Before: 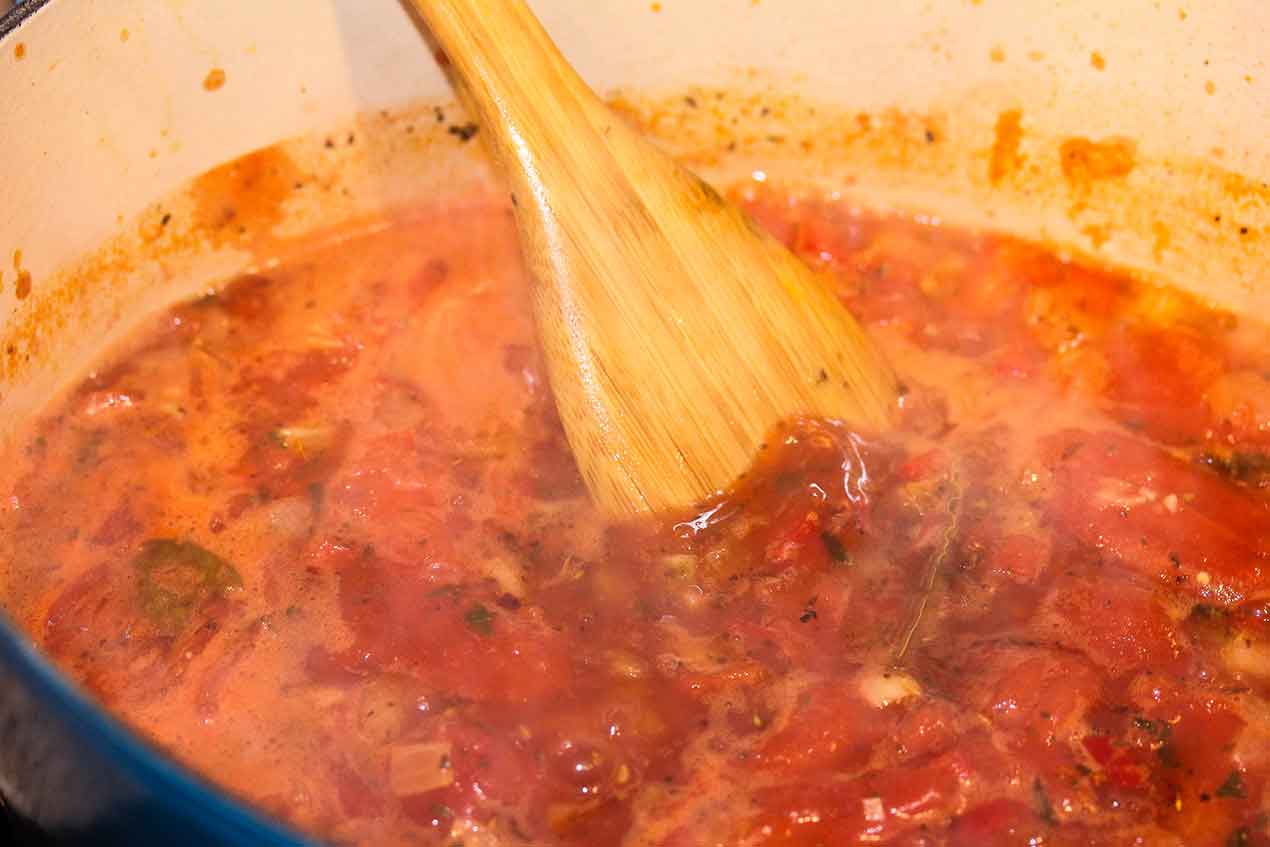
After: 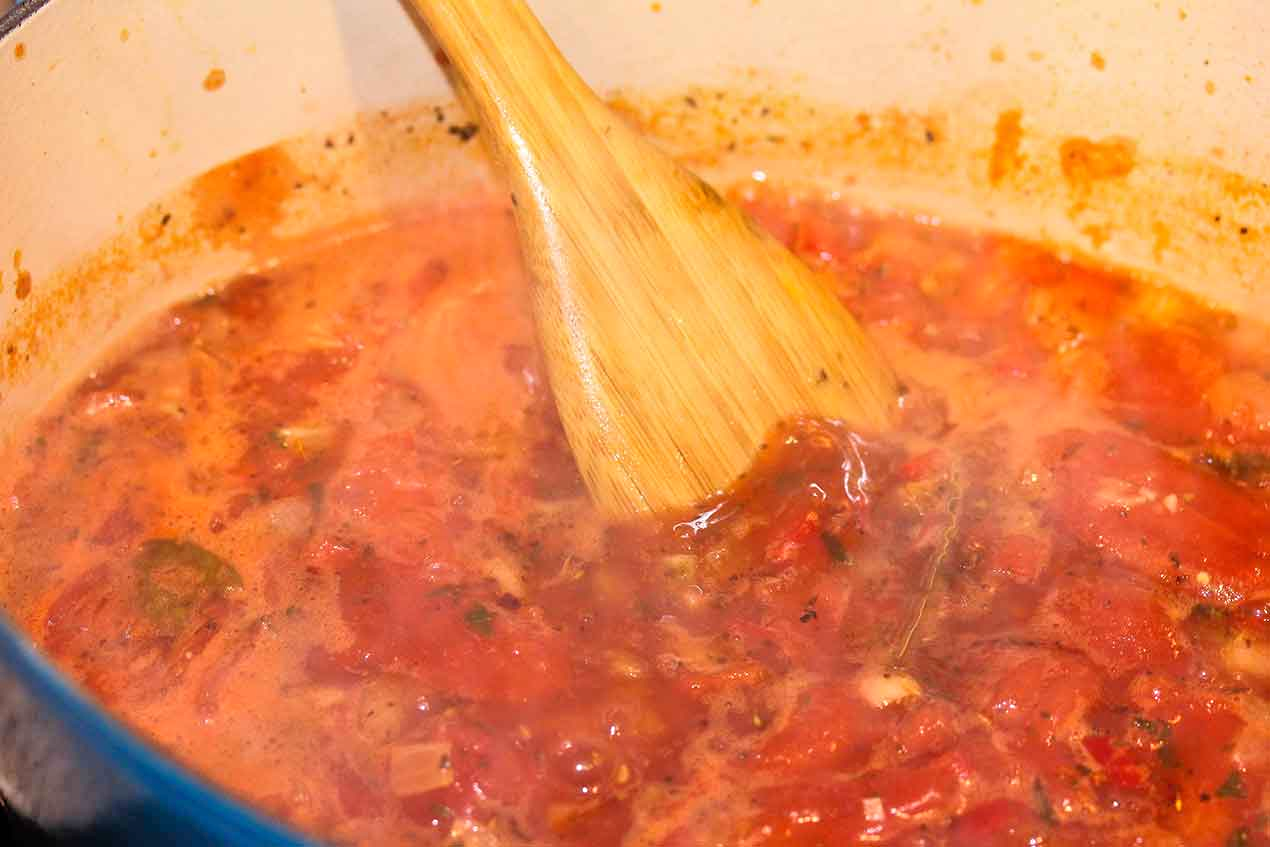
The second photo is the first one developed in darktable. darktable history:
tone equalizer: -7 EV 0.163 EV, -6 EV 0.636 EV, -5 EV 1.13 EV, -4 EV 1.3 EV, -3 EV 1.17 EV, -2 EV 0.6 EV, -1 EV 0.145 EV
